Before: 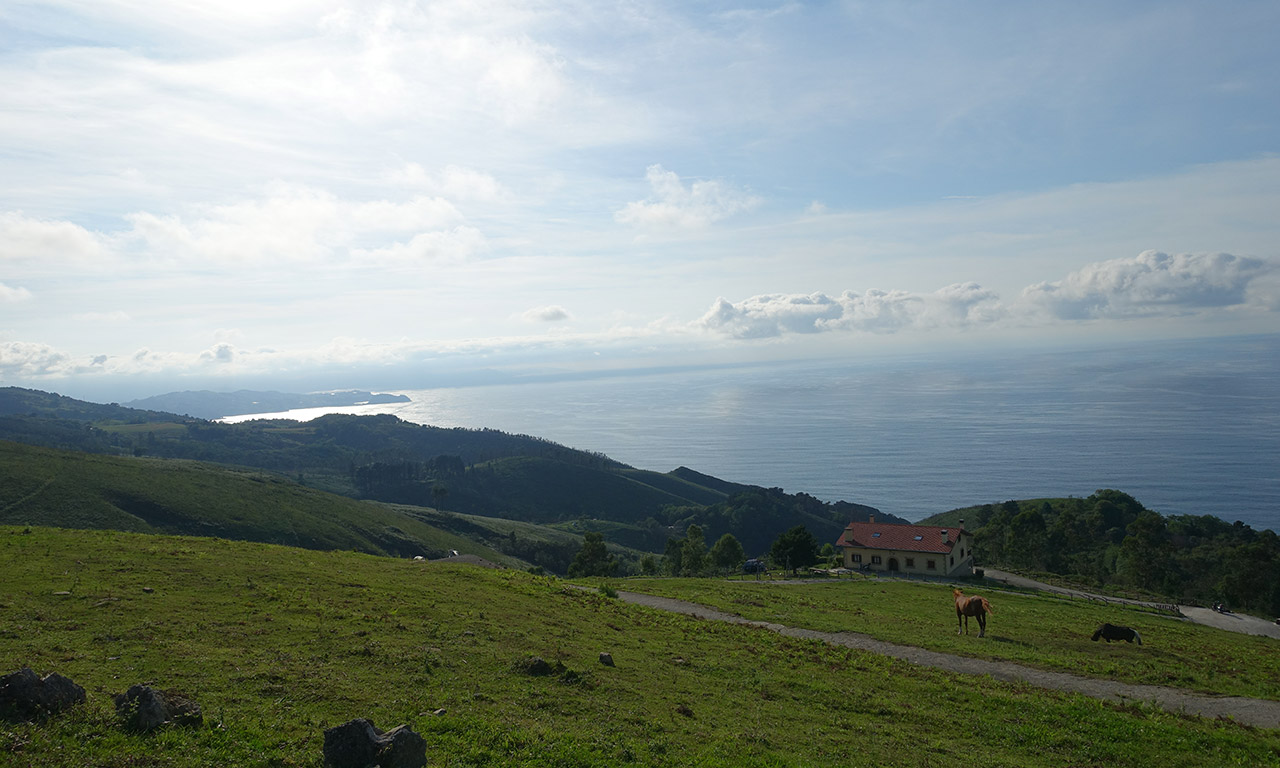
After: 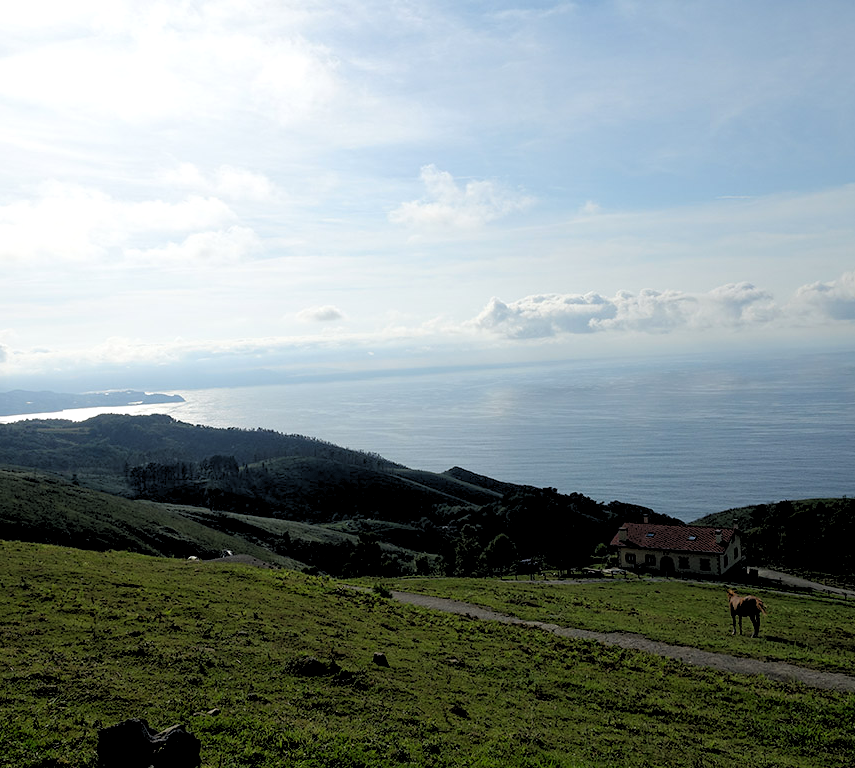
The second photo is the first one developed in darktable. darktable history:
rgb levels: levels [[0.029, 0.461, 0.922], [0, 0.5, 1], [0, 0.5, 1]]
crop and rotate: left 17.732%, right 15.423%
